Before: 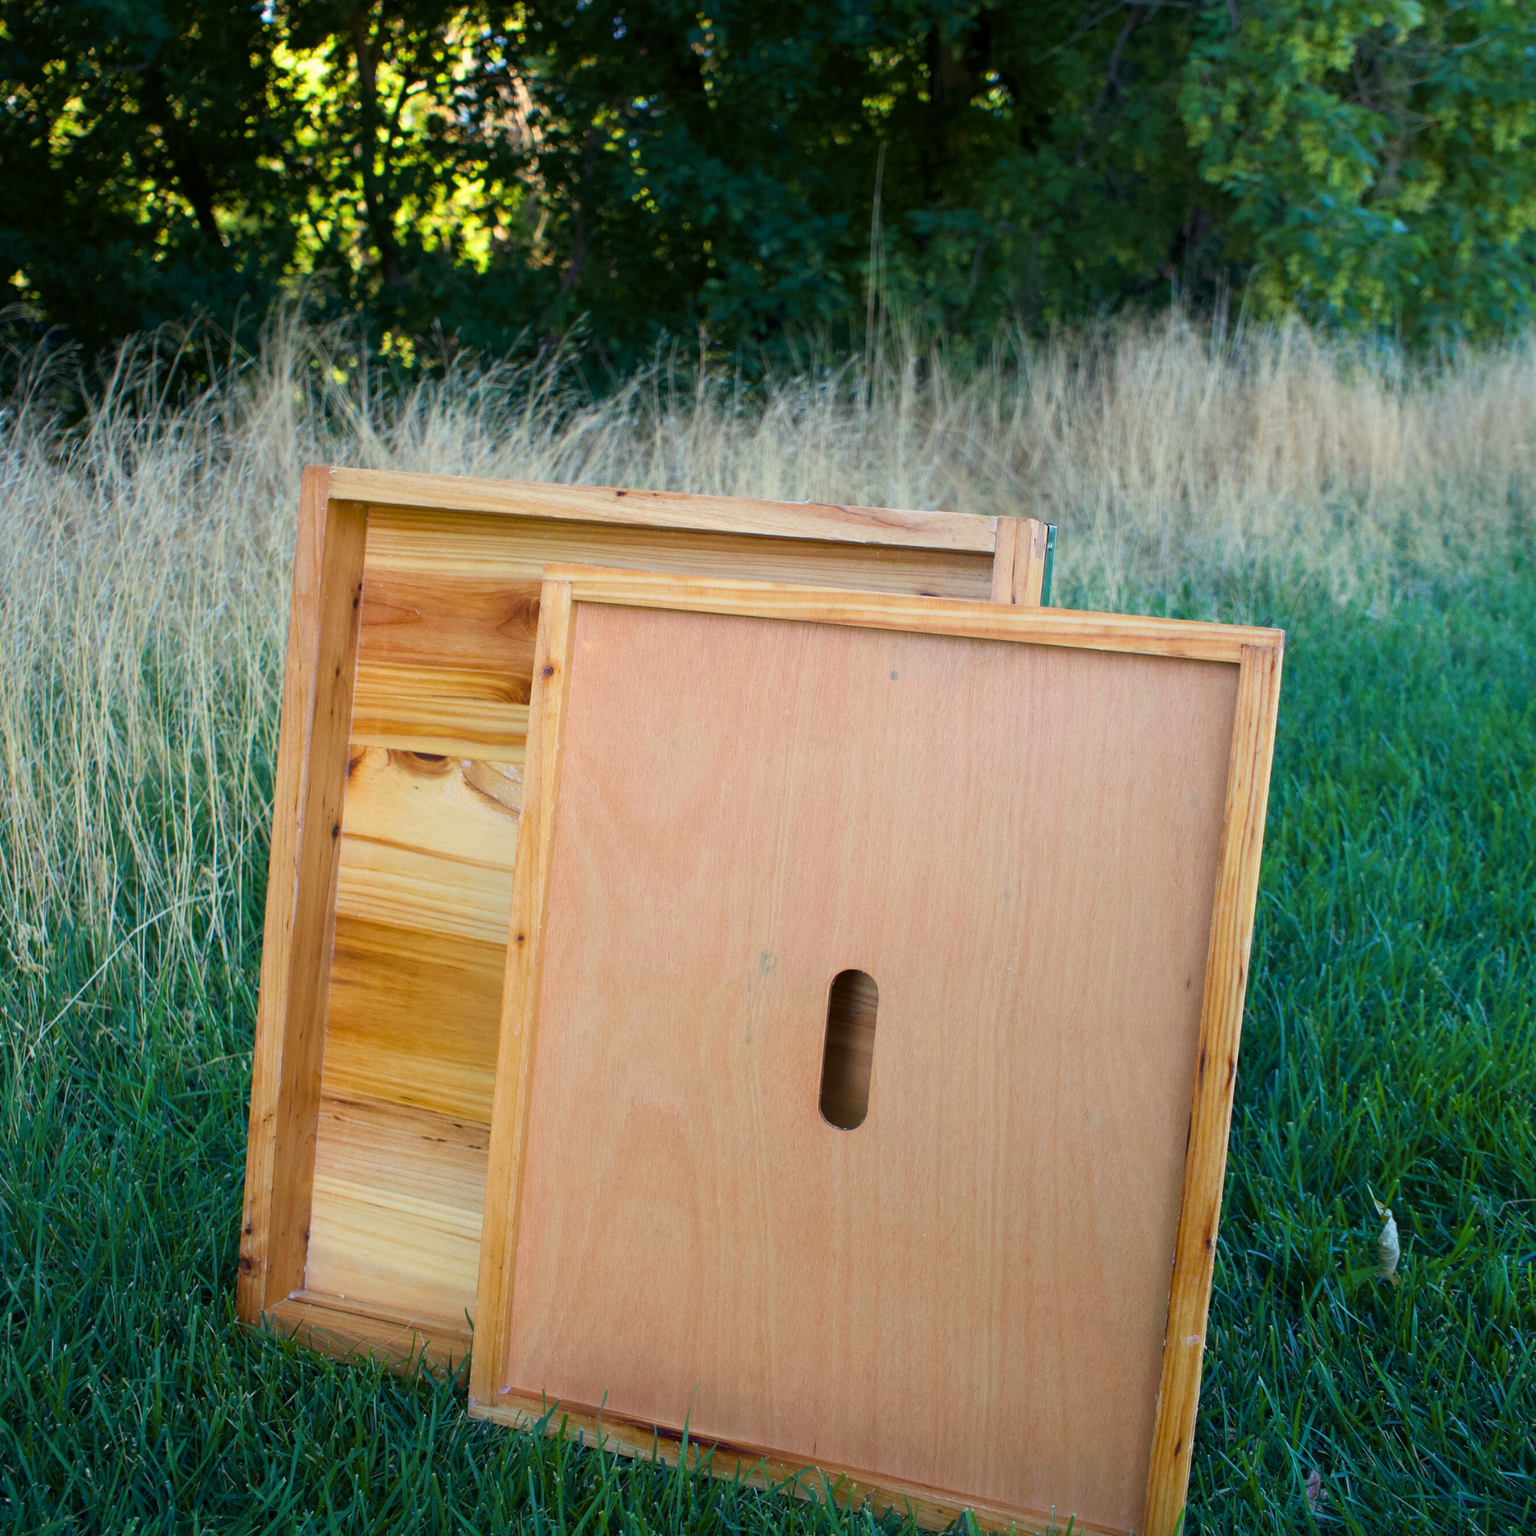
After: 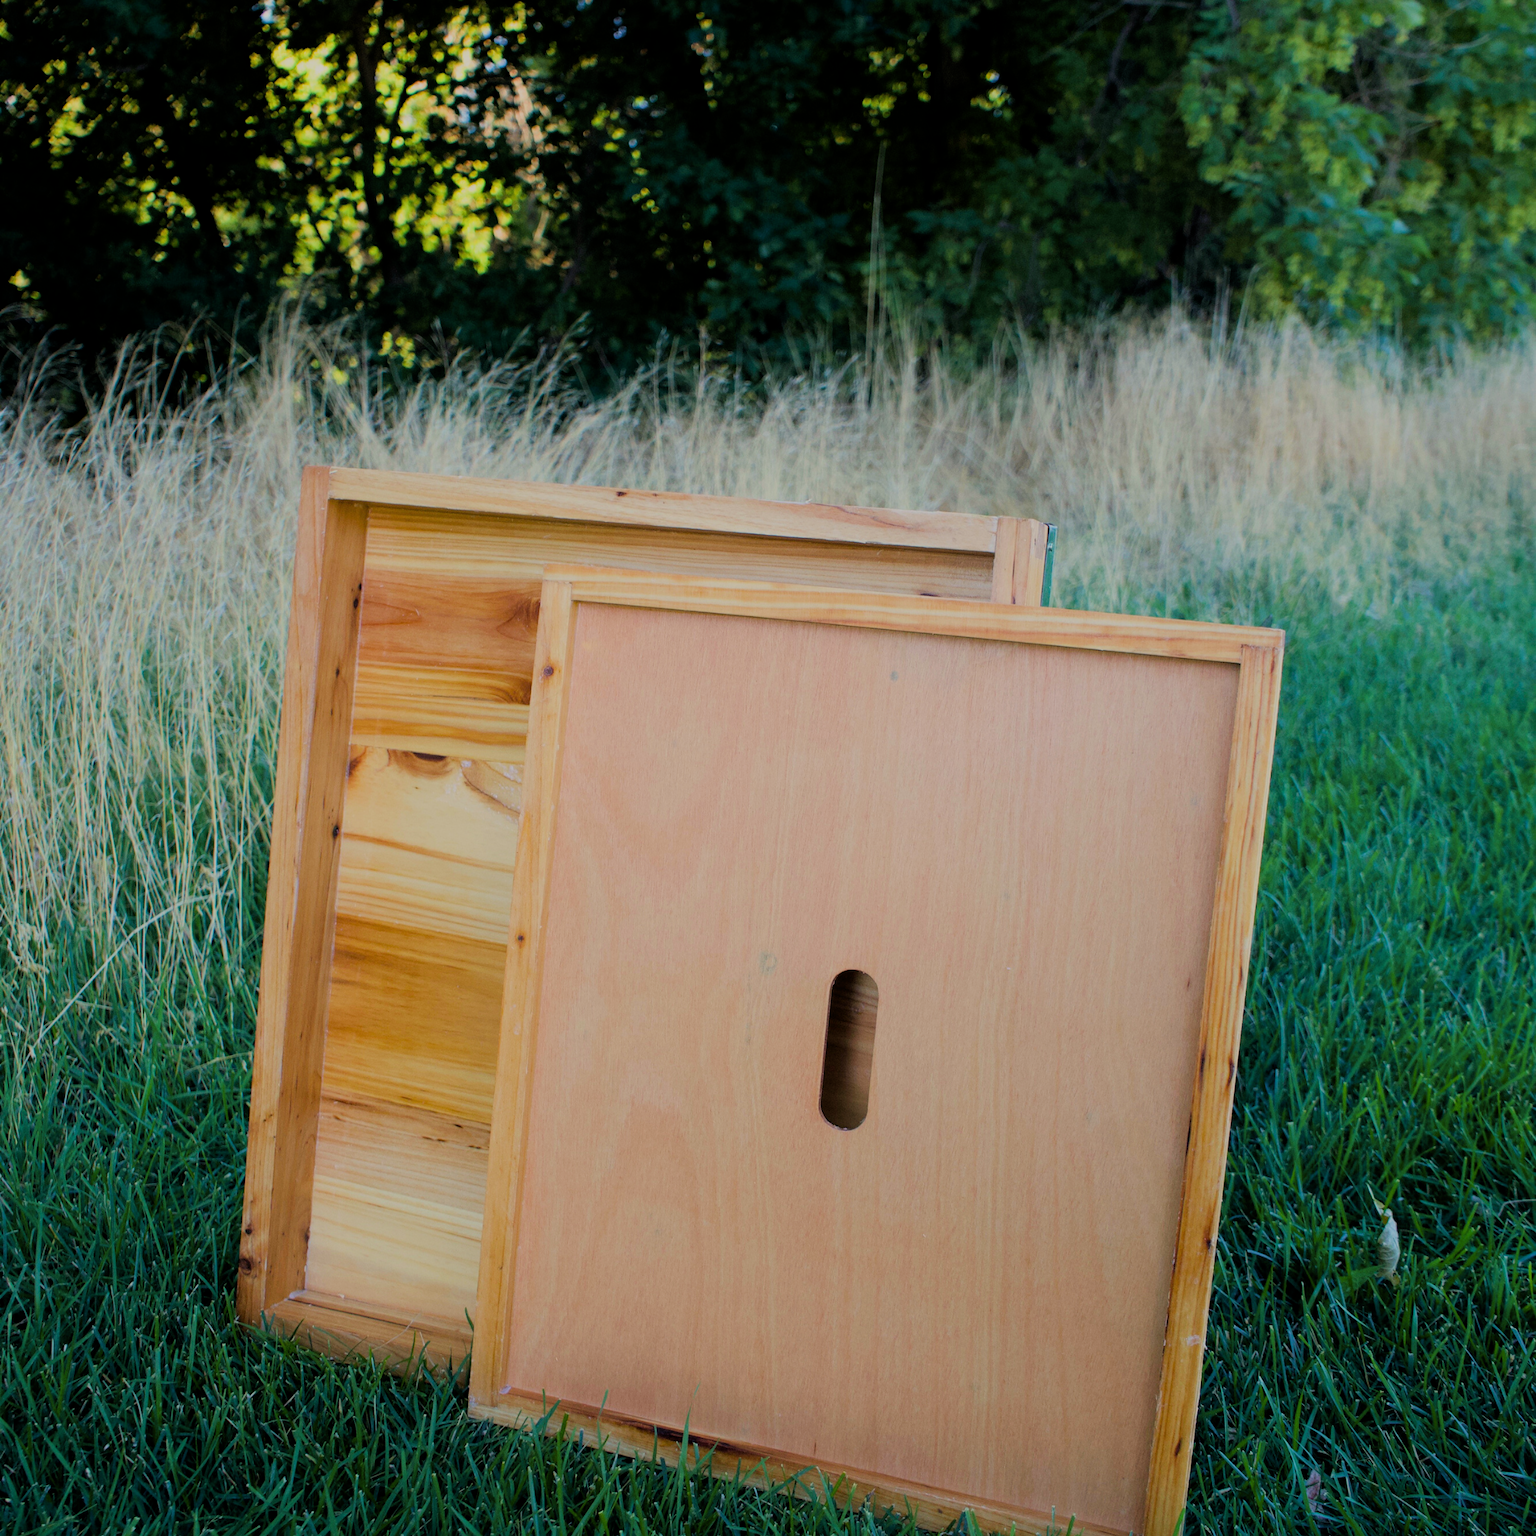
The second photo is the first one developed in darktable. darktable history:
filmic rgb: middle gray luminance 29.84%, black relative exposure -8.9 EV, white relative exposure 7 EV, threshold 5.95 EV, target black luminance 0%, hardness 2.91, latitude 2.87%, contrast 0.962, highlights saturation mix 4.66%, shadows ↔ highlights balance 11.29%, enable highlight reconstruction true
